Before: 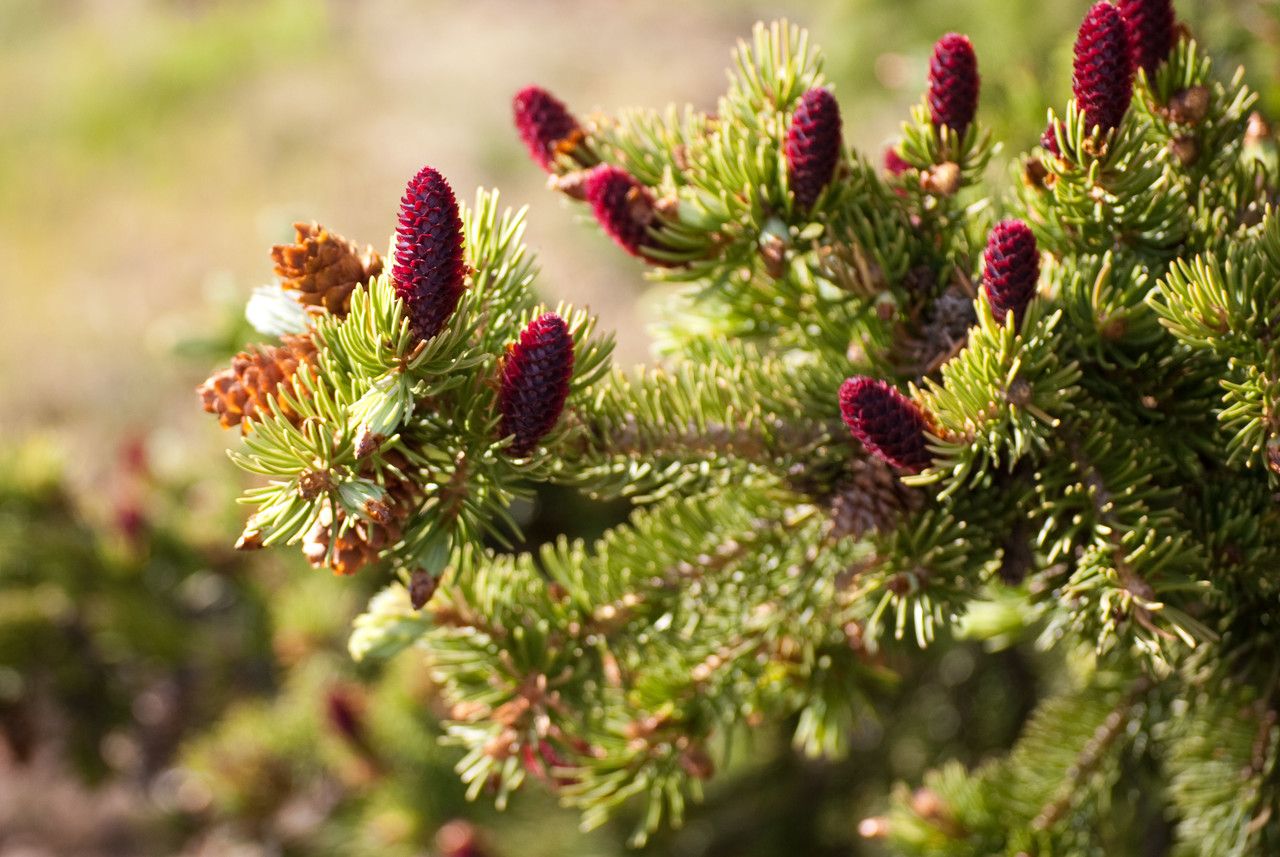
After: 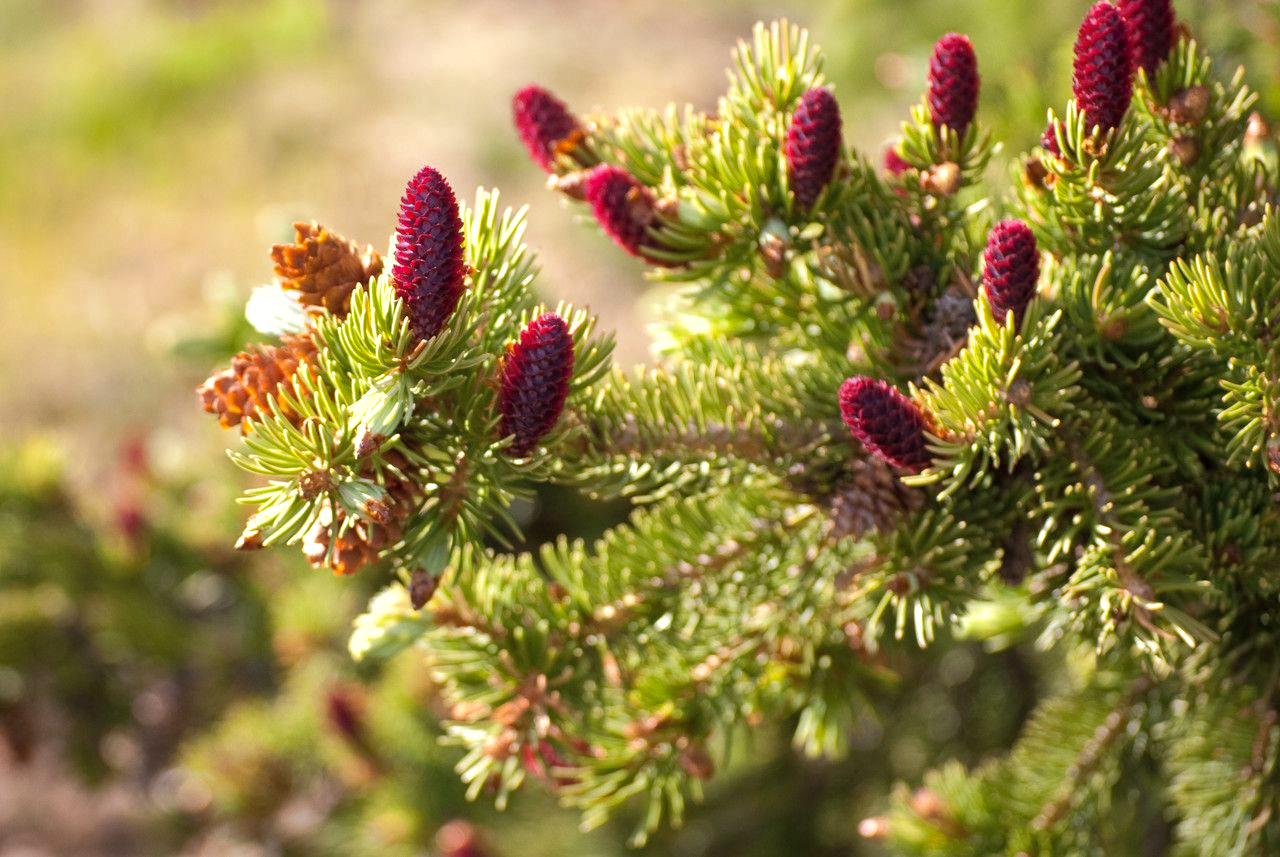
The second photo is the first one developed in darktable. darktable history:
exposure: exposure 0.293 EV, compensate exposure bias true, compensate highlight preservation false
shadows and highlights: on, module defaults
